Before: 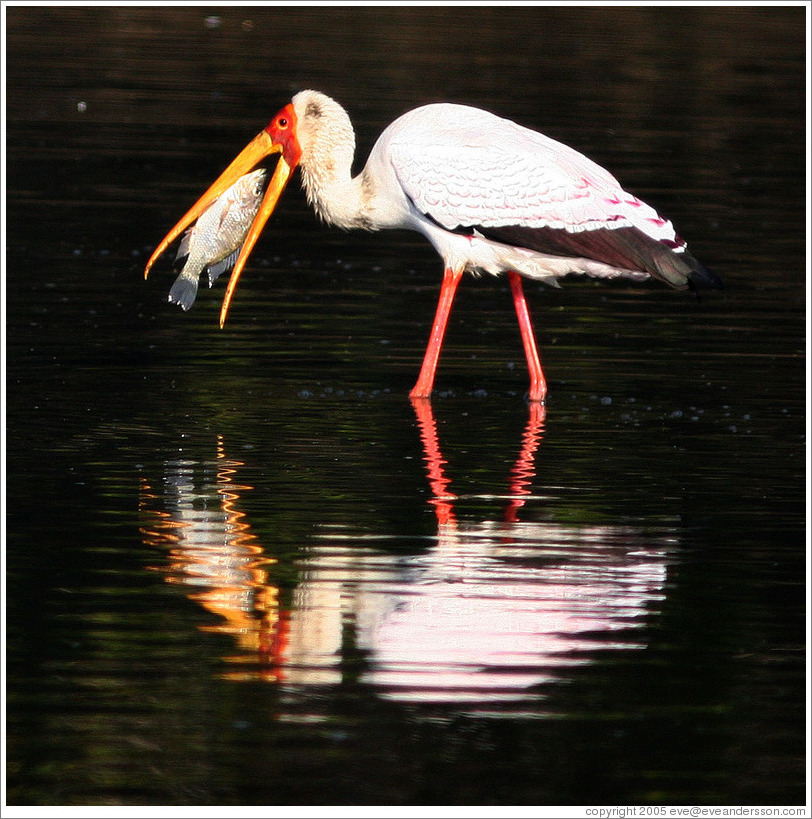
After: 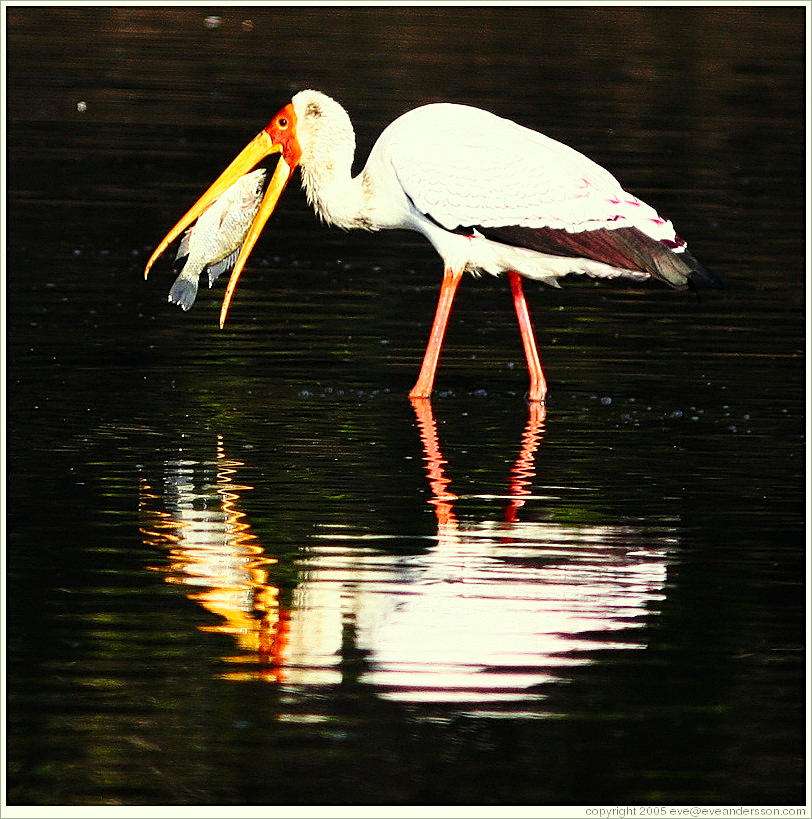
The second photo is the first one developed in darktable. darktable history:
sharpen: on, module defaults
color correction: highlights a* -5.94, highlights b* 11.19
base curve: curves: ch0 [(0, 0) (0.028, 0.03) (0.121, 0.232) (0.46, 0.748) (0.859, 0.968) (1, 1)], preserve colors none
